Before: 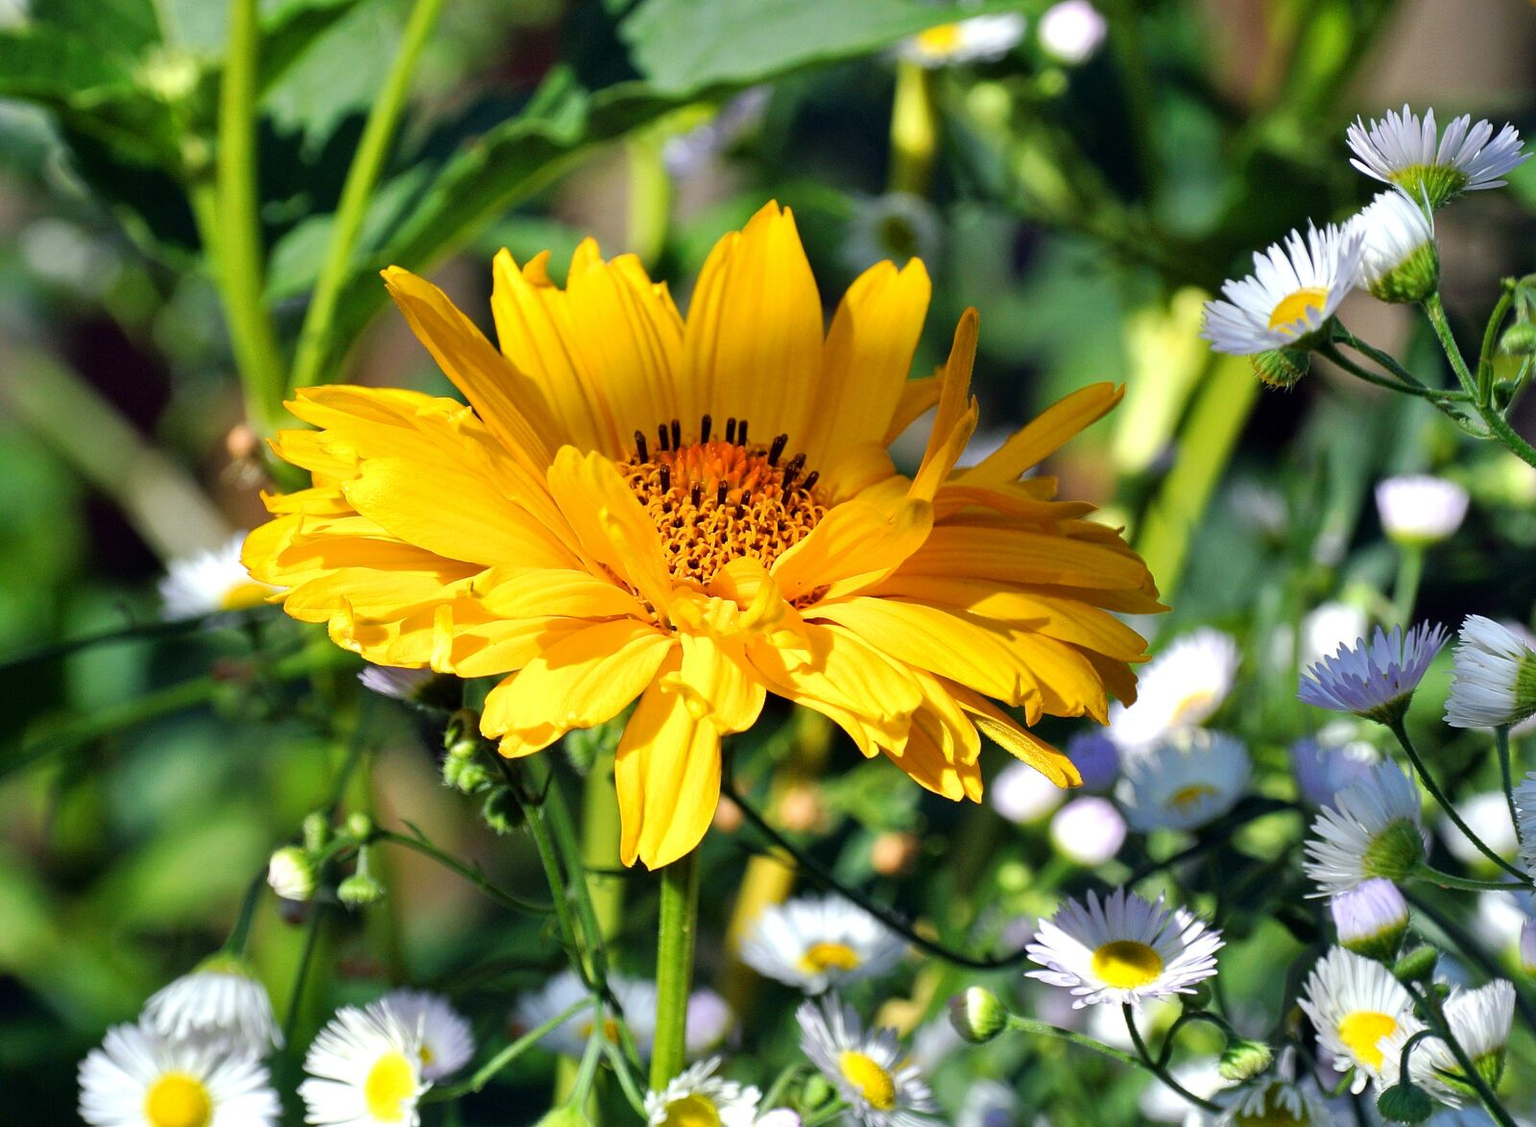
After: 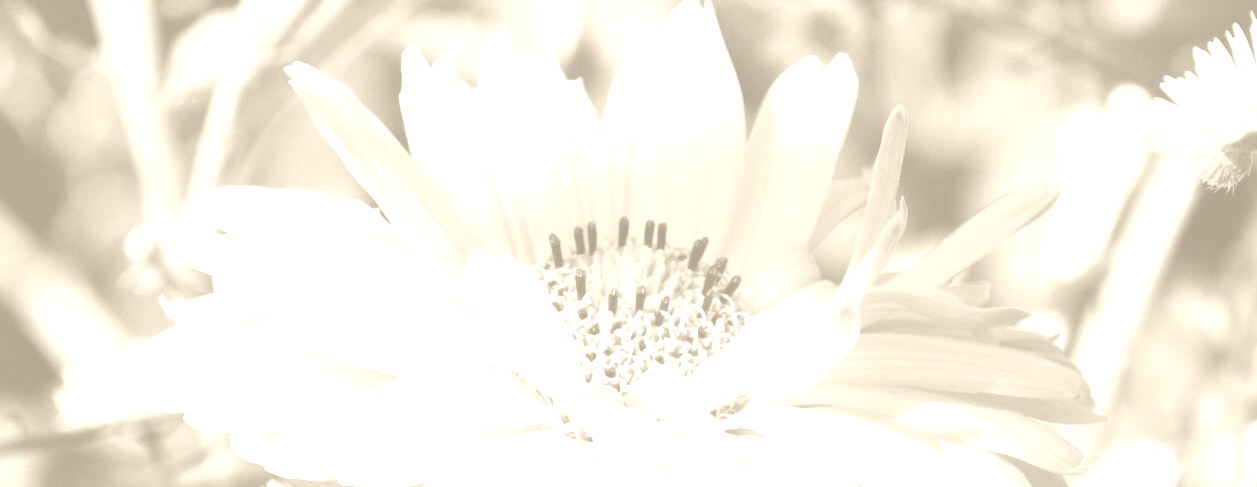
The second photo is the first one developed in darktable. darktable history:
crop: left 7.036%, top 18.398%, right 14.379%, bottom 40.043%
colorize: hue 36°, saturation 71%, lightness 80.79%
exposure: compensate highlight preservation false
contrast brightness saturation: contrast 0.2, brightness 0.16, saturation 0.22
